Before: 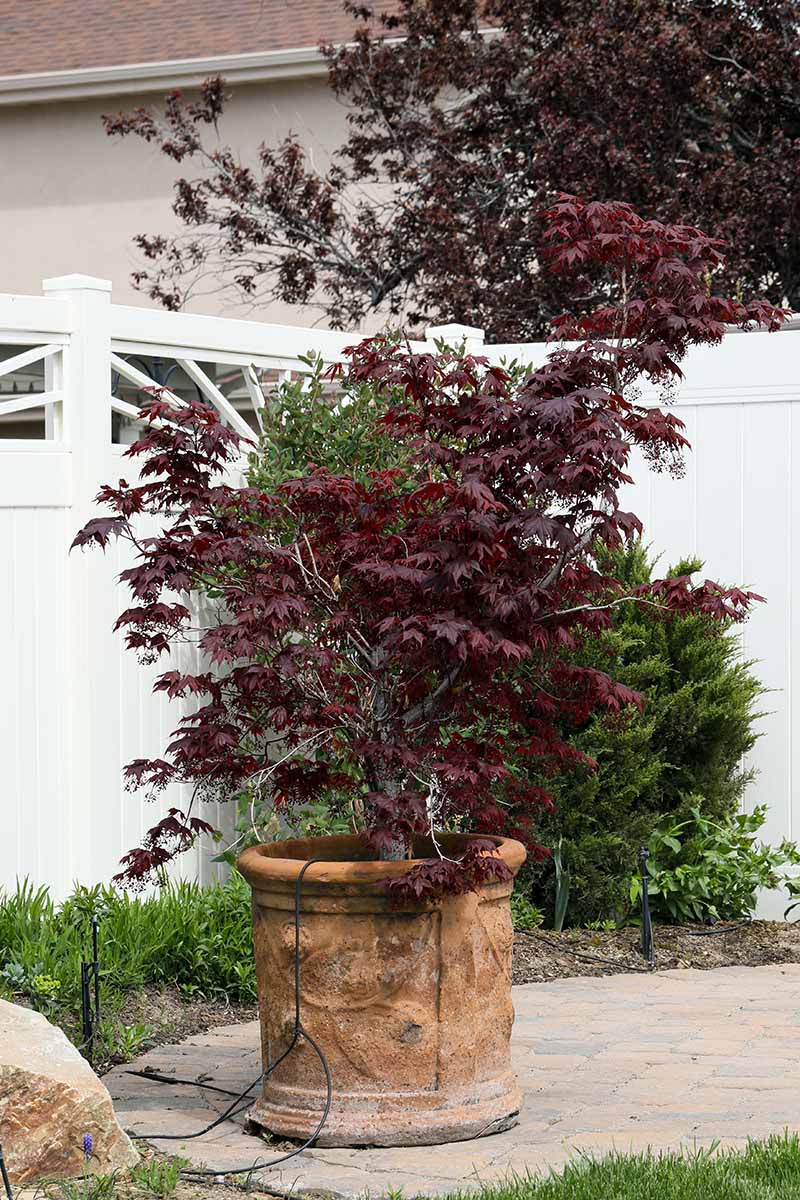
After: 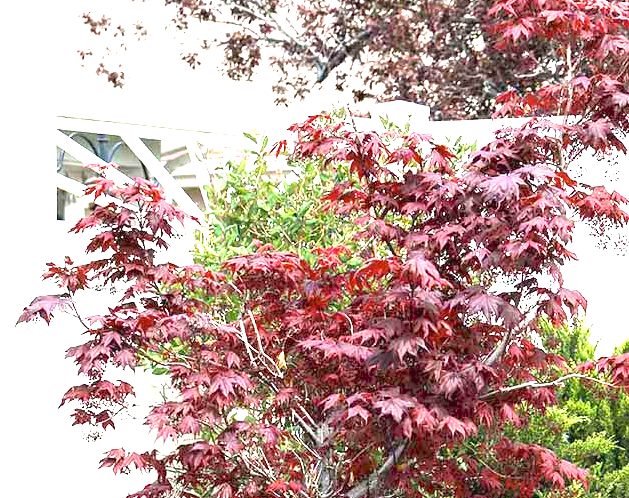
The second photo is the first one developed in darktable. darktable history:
color zones: curves: ch1 [(0, 0.469) (0.01, 0.469) (0.12, 0.446) (0.248, 0.469) (0.5, 0.5) (0.748, 0.5) (0.99, 0.469) (1, 0.469)]
contrast brightness saturation: contrast -0.104, brightness 0.046, saturation 0.084
crop: left 6.907%, top 18.594%, right 14.355%, bottom 39.893%
exposure: black level correction 0.001, exposure 2.635 EV, compensate highlight preservation false
